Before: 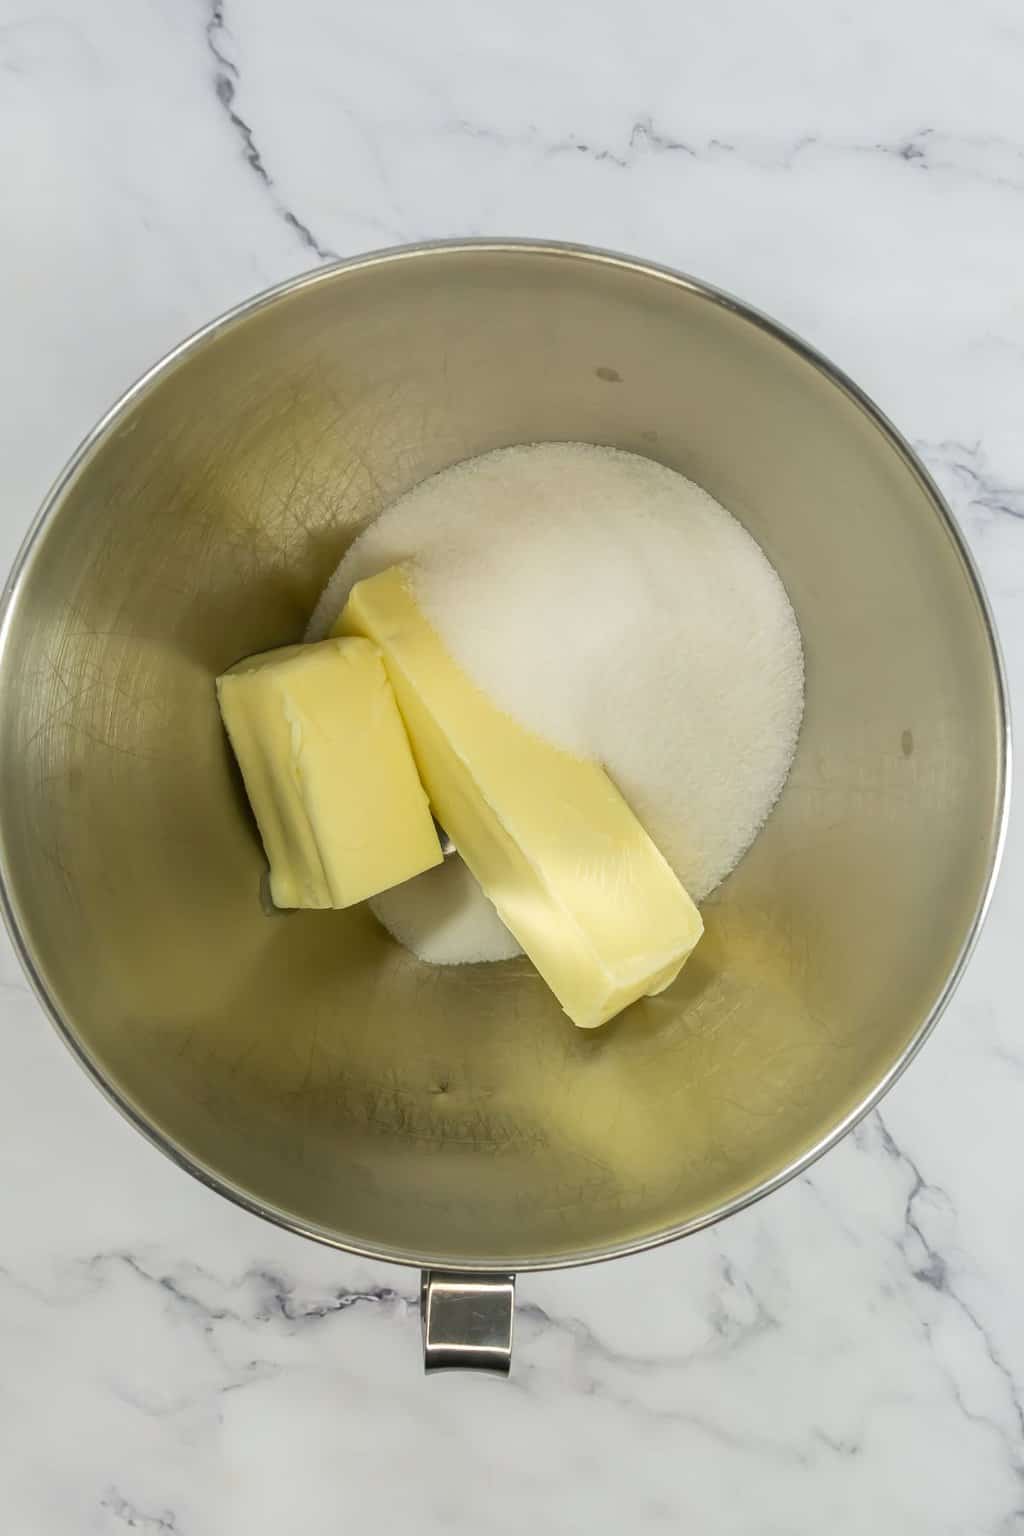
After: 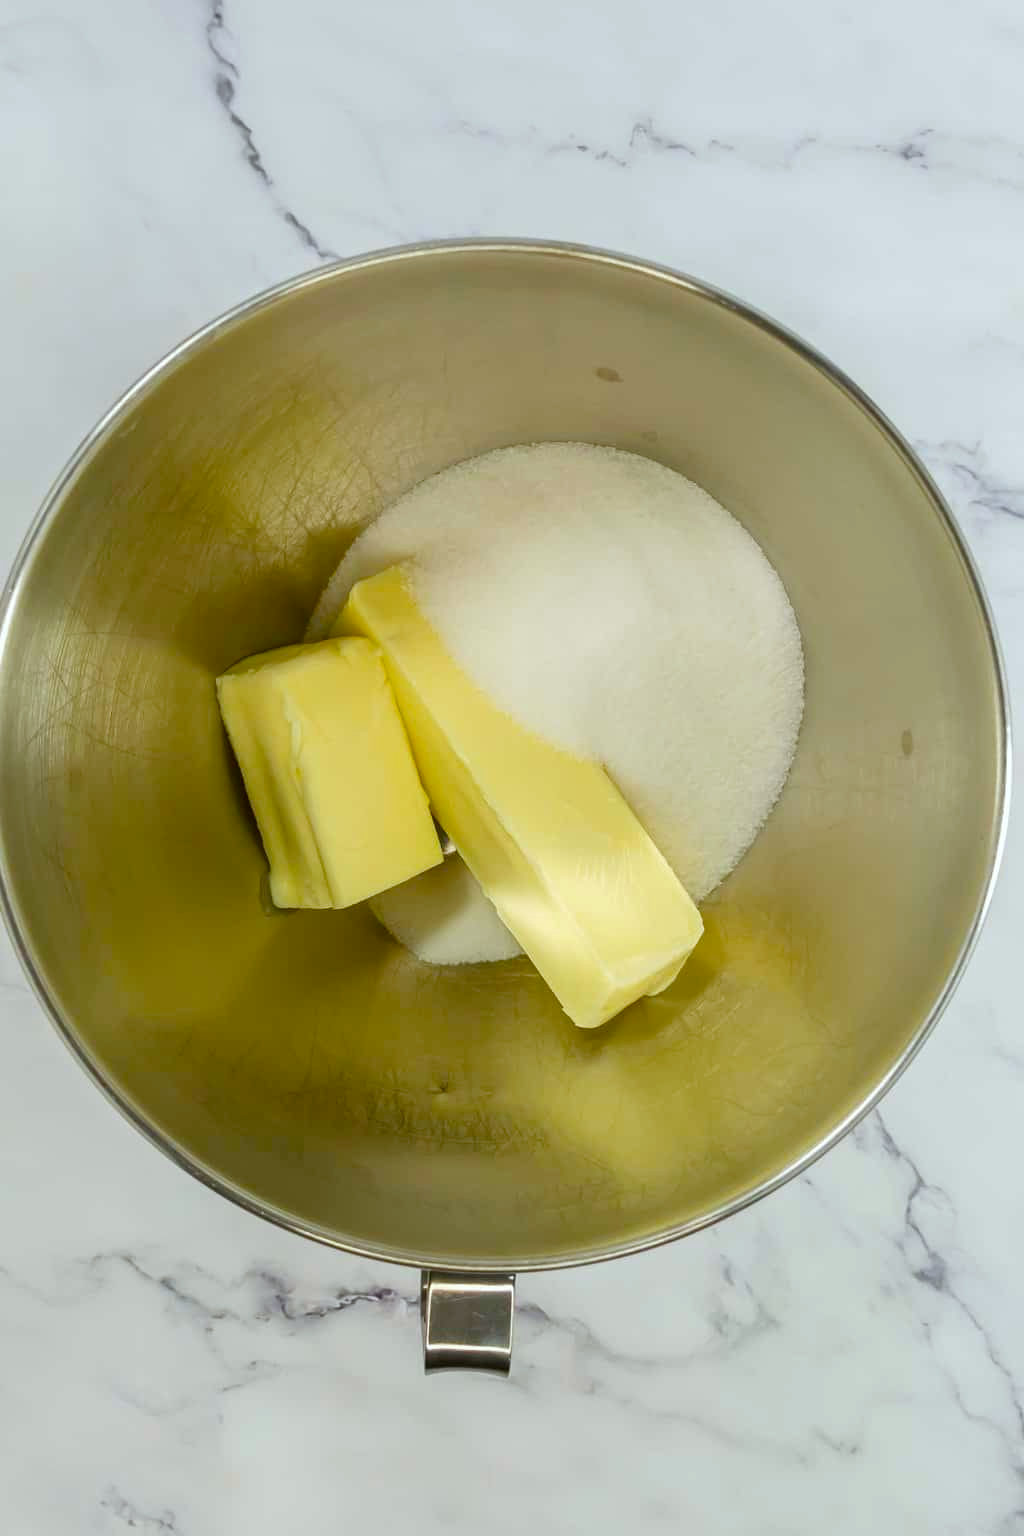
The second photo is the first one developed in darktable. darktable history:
color balance rgb: linear chroma grading › global chroma 9.079%, perceptual saturation grading › global saturation 27.591%, perceptual saturation grading › highlights -25.044%, perceptual saturation grading › shadows 26.17%, global vibrance 9.974%
color correction: highlights a* -2.81, highlights b* -2.36, shadows a* 2, shadows b* 2.79
